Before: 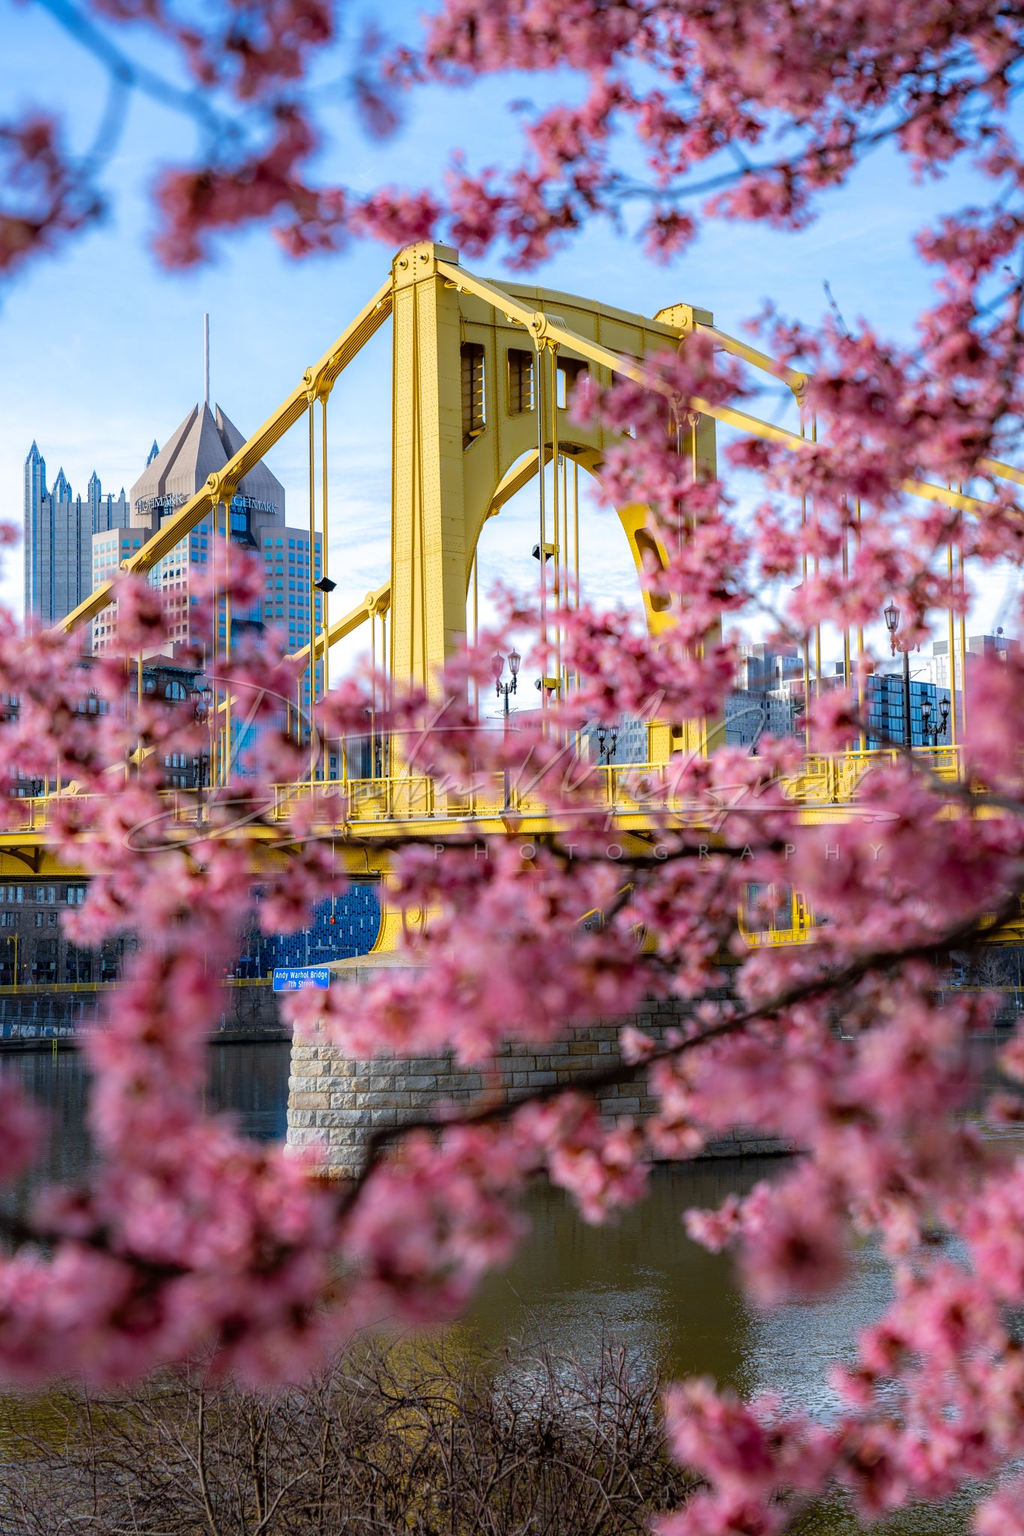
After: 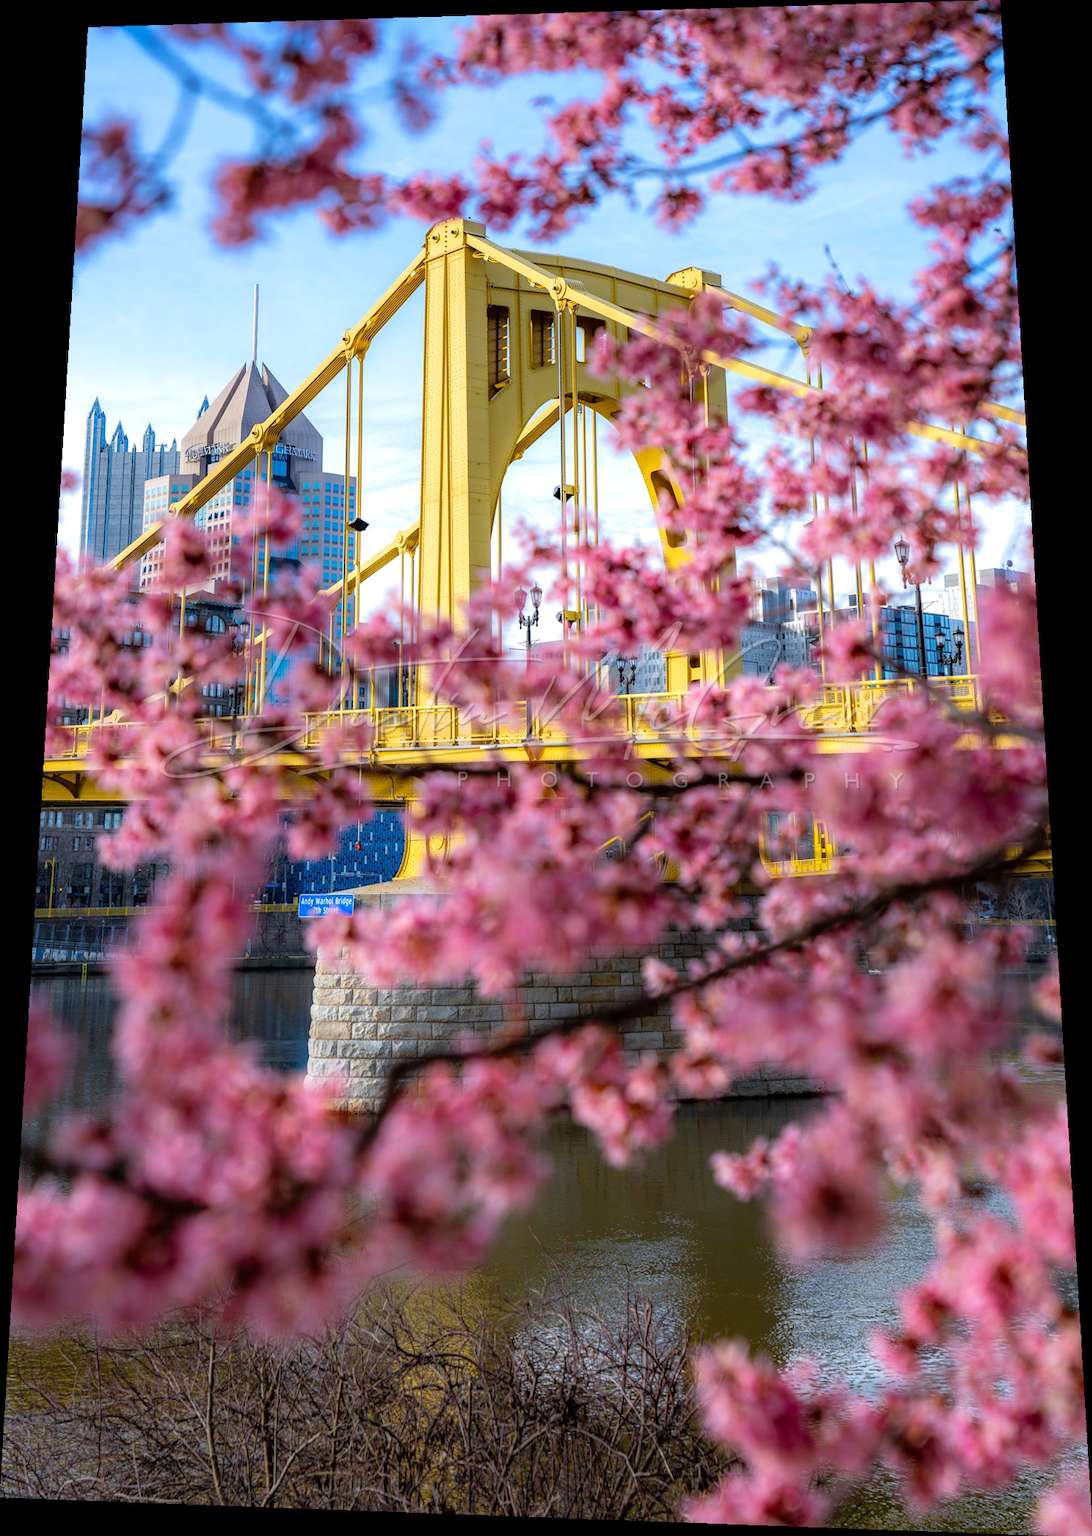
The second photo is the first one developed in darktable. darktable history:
rotate and perspective: rotation 0.128°, lens shift (vertical) -0.181, lens shift (horizontal) -0.044, shear 0.001, automatic cropping off
exposure: exposure 0.15 EV, compensate highlight preservation false
